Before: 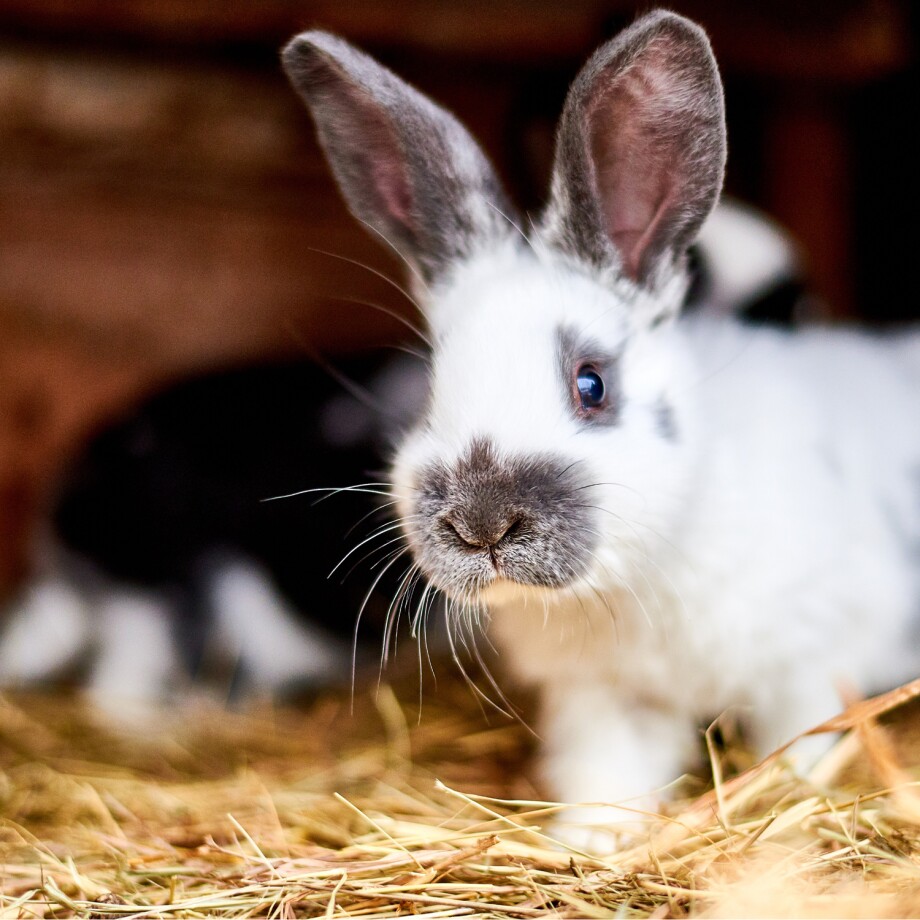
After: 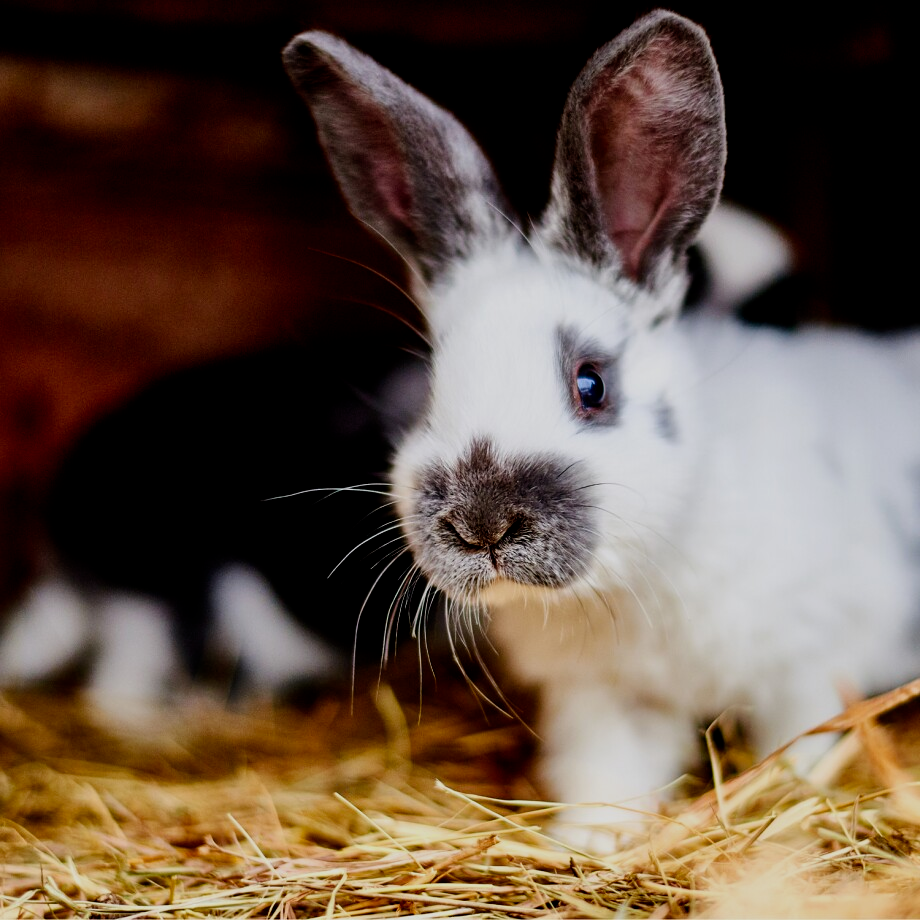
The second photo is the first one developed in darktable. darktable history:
filmic rgb: black relative exposure -8.7 EV, white relative exposure 2.7 EV, threshold 3 EV, target black luminance 0%, hardness 6.25, latitude 76.53%, contrast 1.326, shadows ↔ highlights balance -0.349%, preserve chrominance no, color science v4 (2020), enable highlight reconstruction true
exposure: black level correction 0, exposure -0.766 EV, compensate highlight preservation false
